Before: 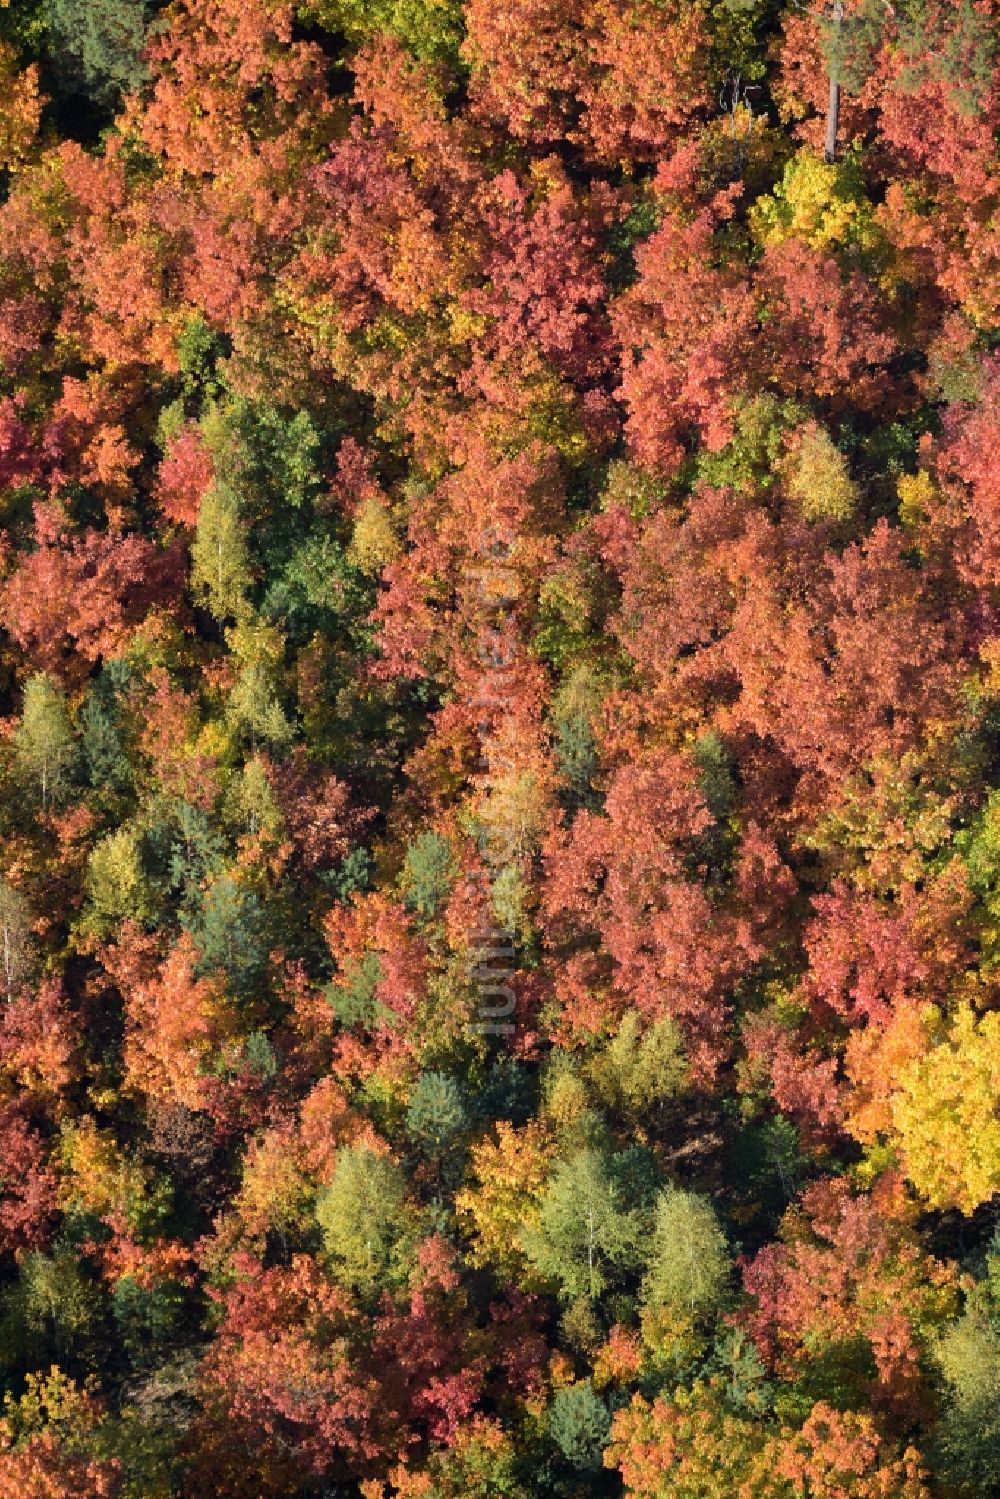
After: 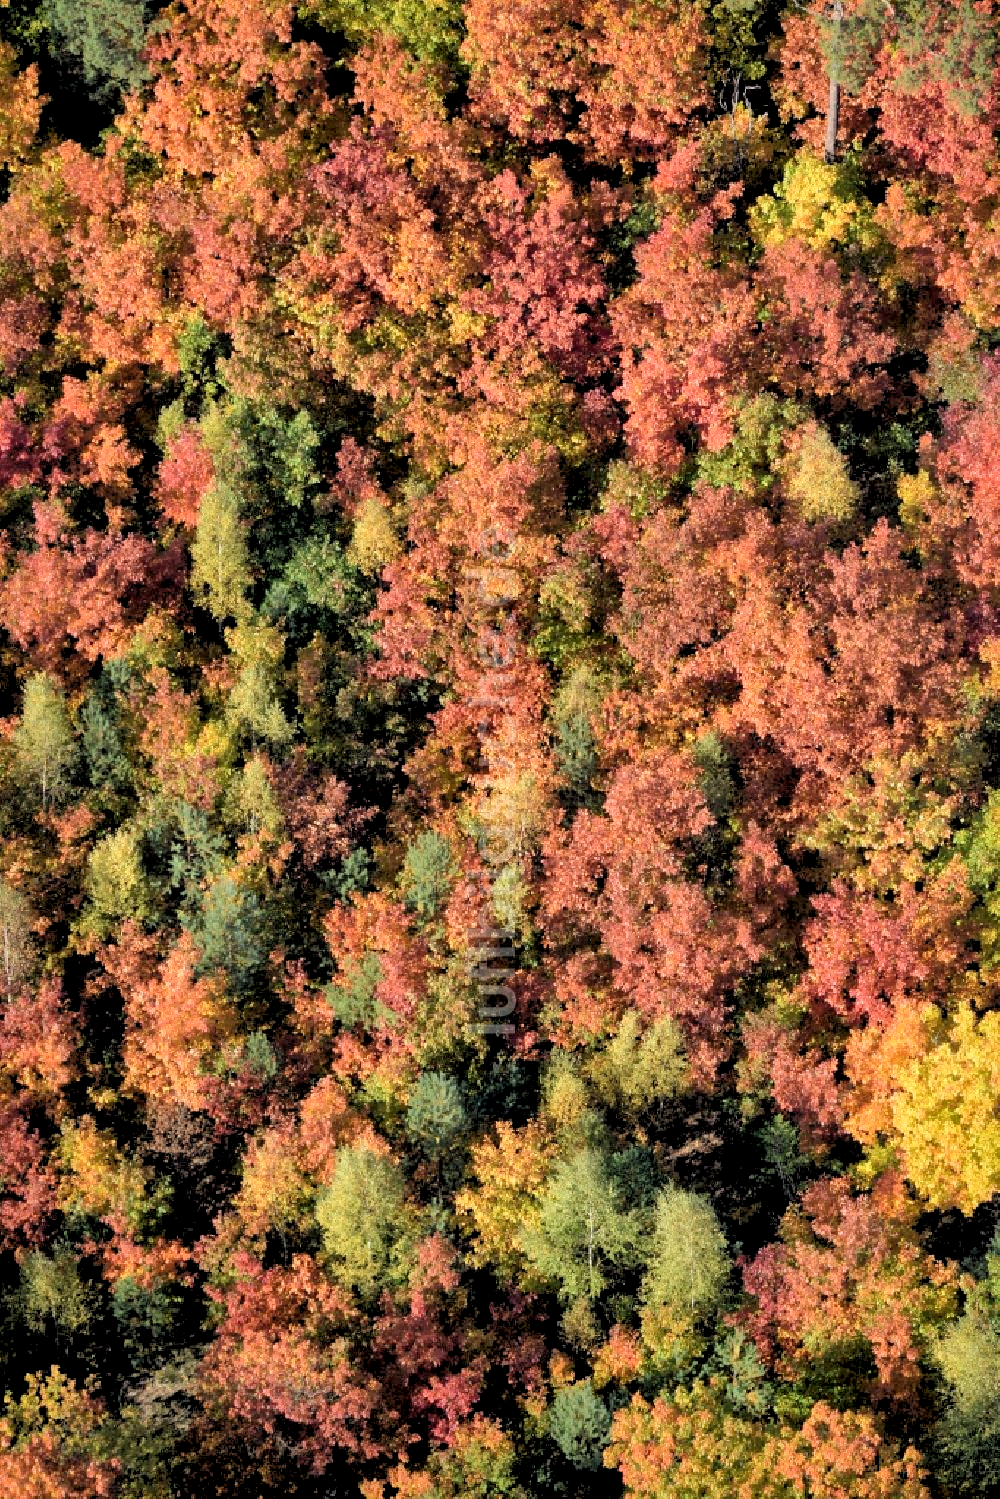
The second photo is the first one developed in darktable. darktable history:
local contrast: mode bilateral grid, contrast 20, coarseness 50, detail 179%, midtone range 0.2
rgb levels: preserve colors sum RGB, levels [[0.038, 0.433, 0.934], [0, 0.5, 1], [0, 0.5, 1]]
